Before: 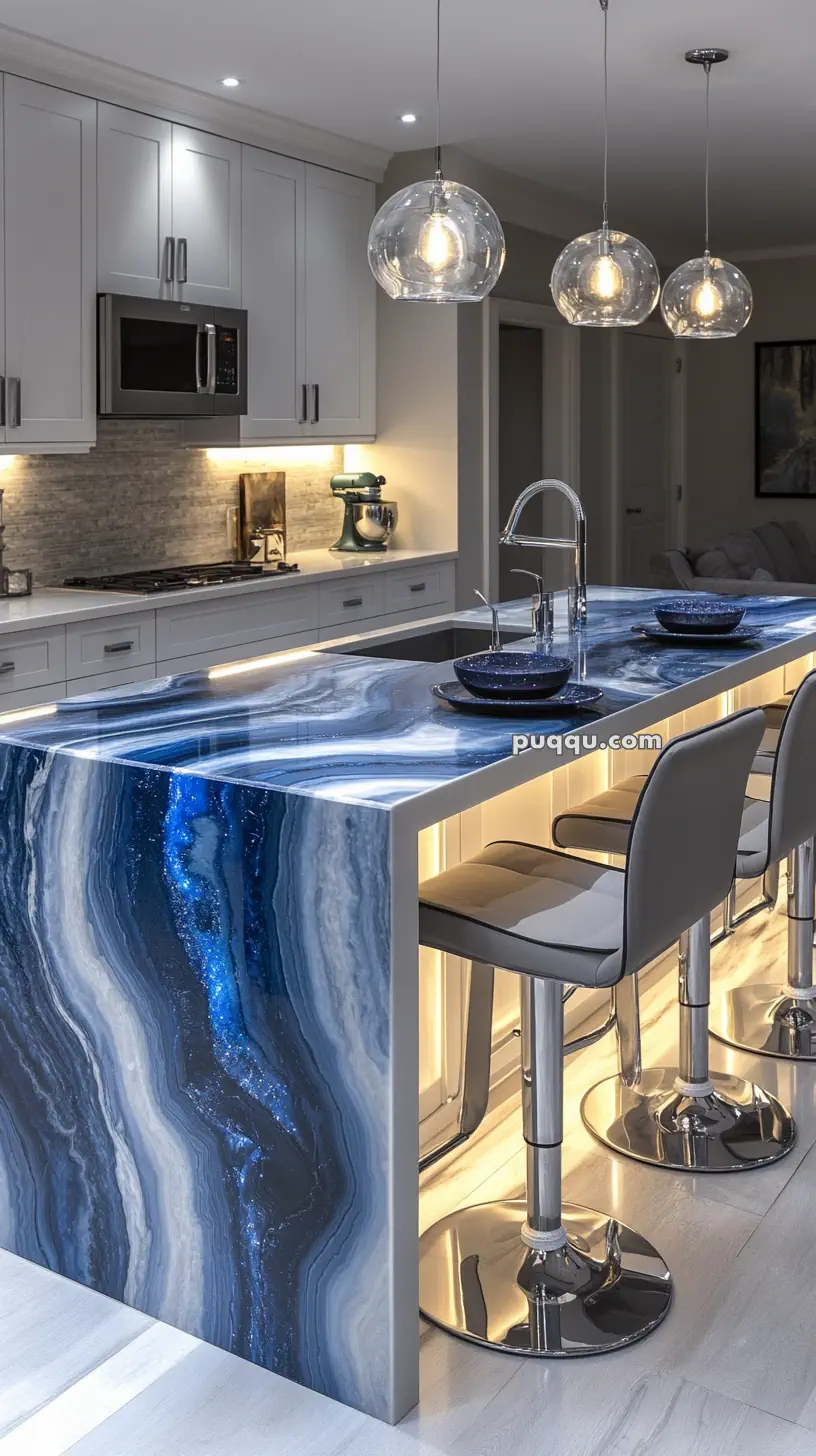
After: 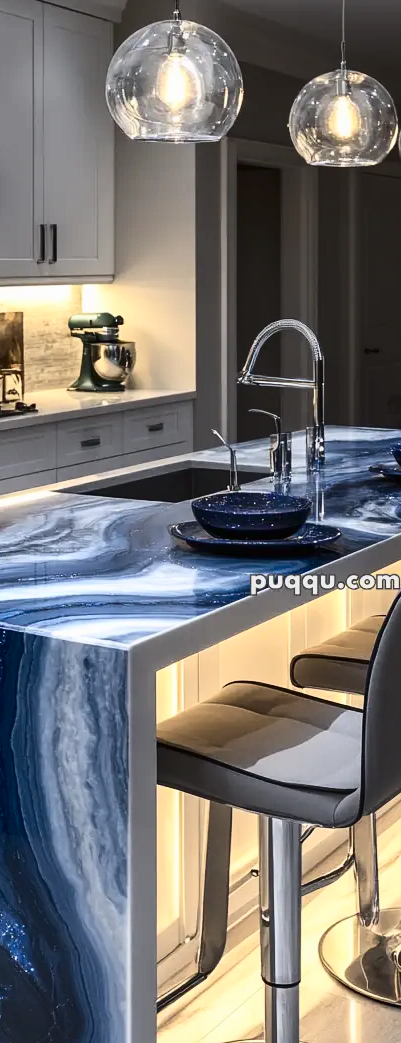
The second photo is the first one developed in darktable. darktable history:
crop: left 32.22%, top 10.994%, right 18.583%, bottom 17.345%
exposure: exposure -0.057 EV, compensate highlight preservation false
contrast brightness saturation: contrast 0.283
